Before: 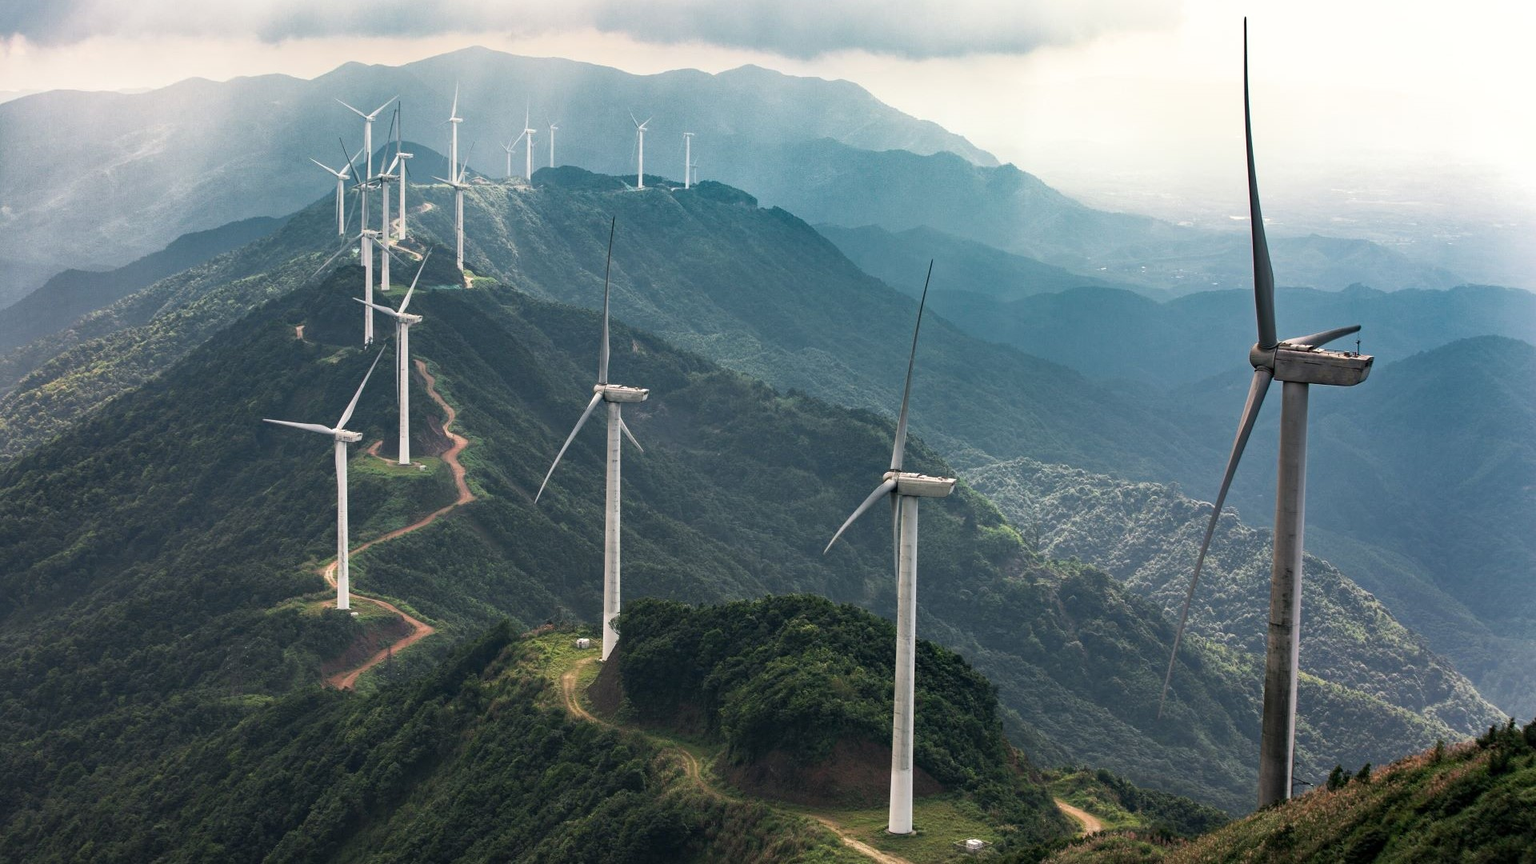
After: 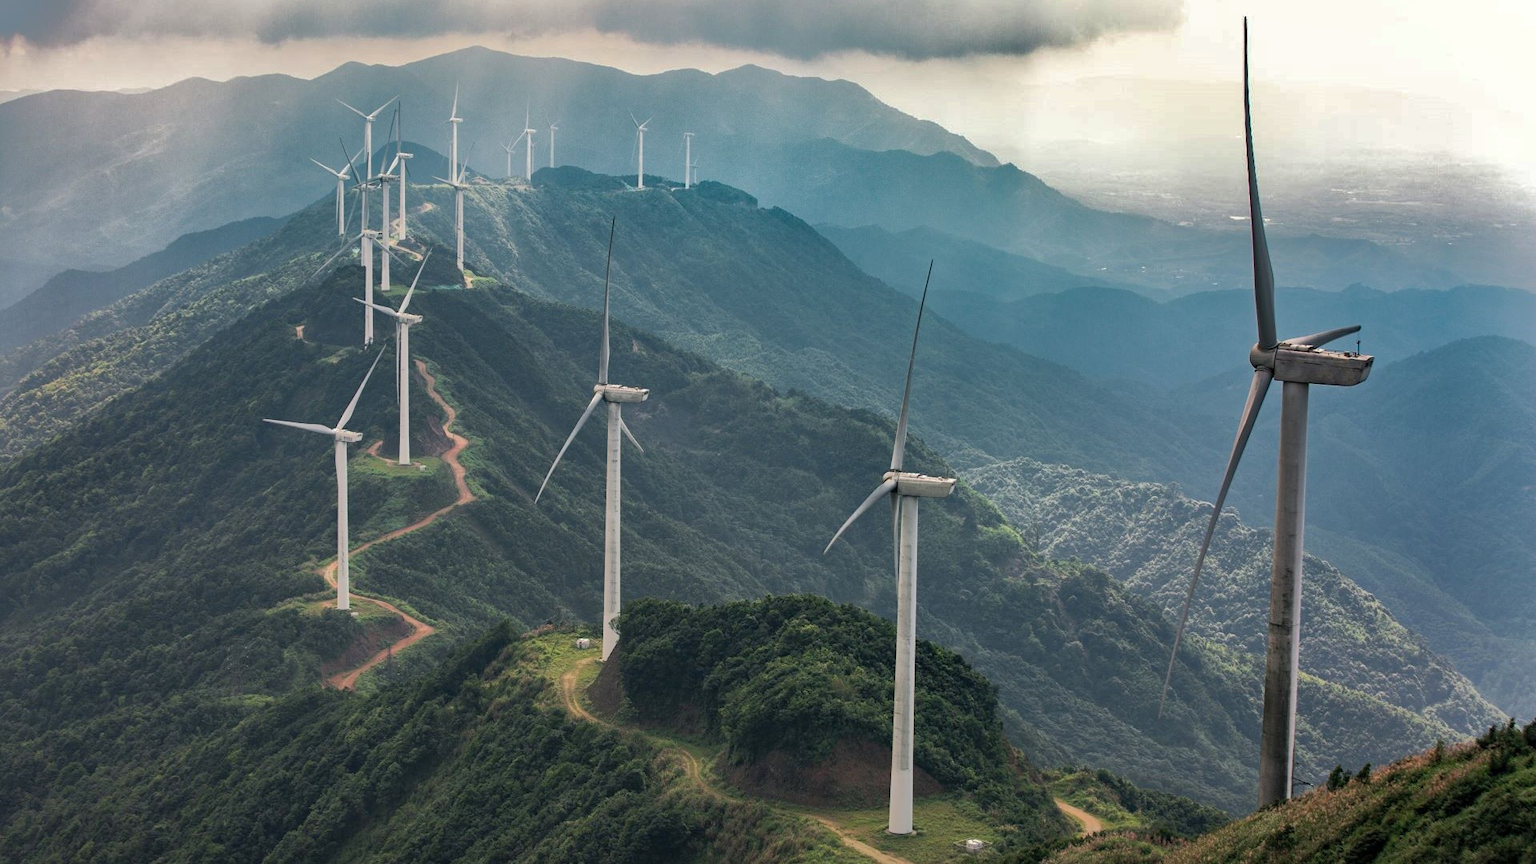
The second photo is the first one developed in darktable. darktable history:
shadows and highlights: shadows 38.18, highlights -75.51
